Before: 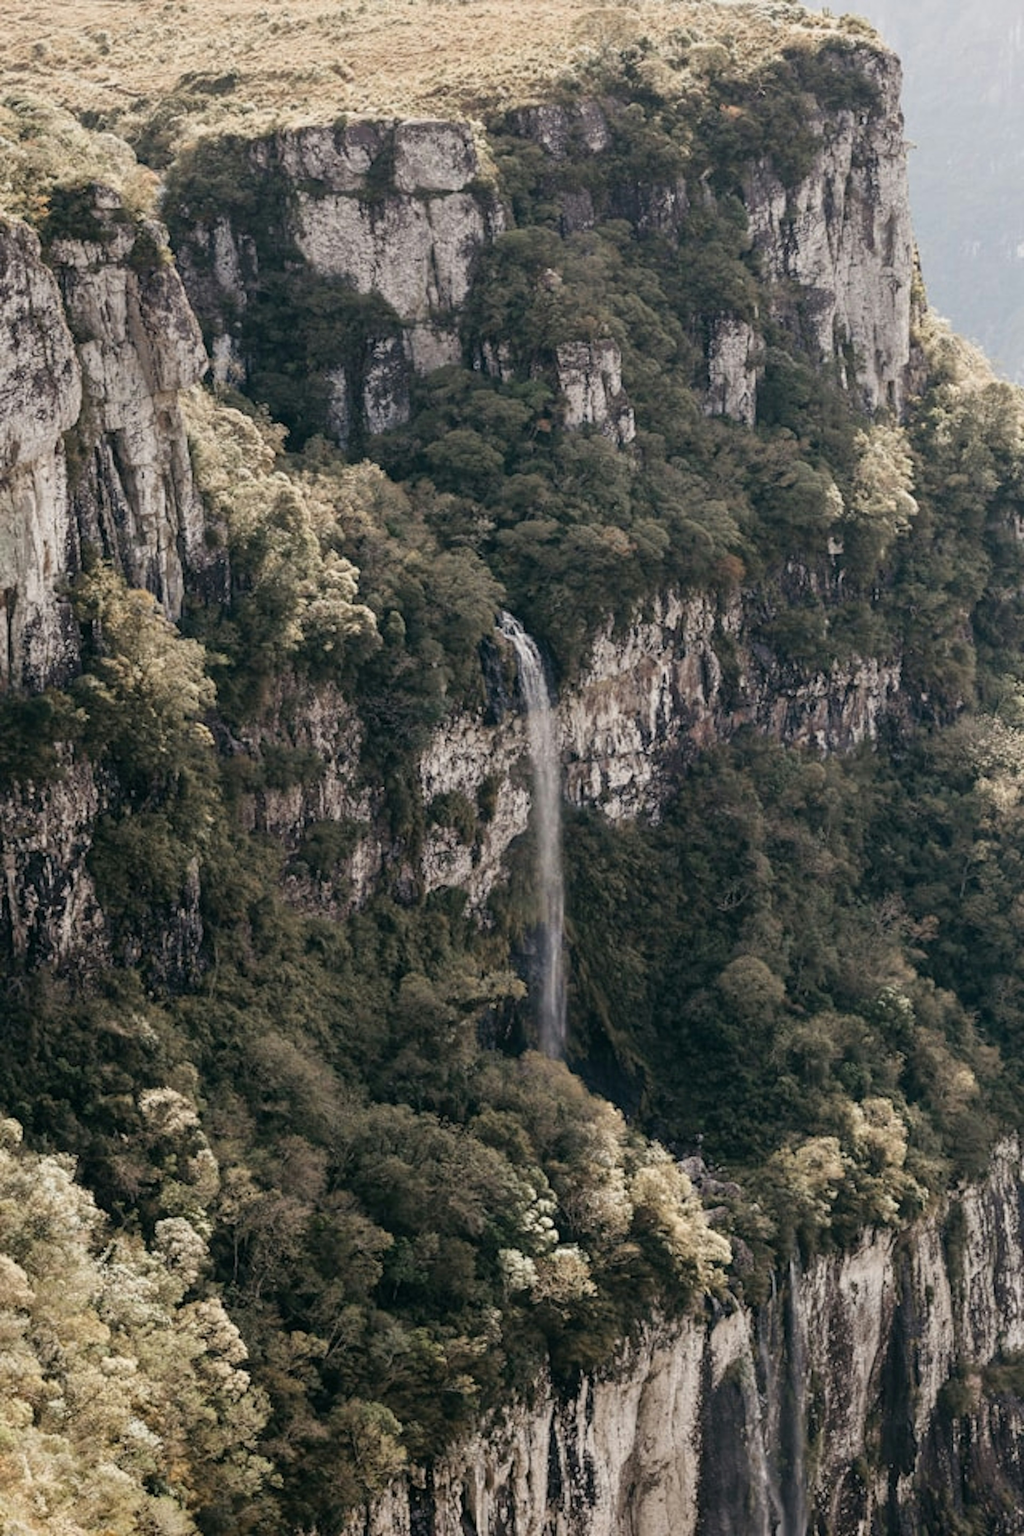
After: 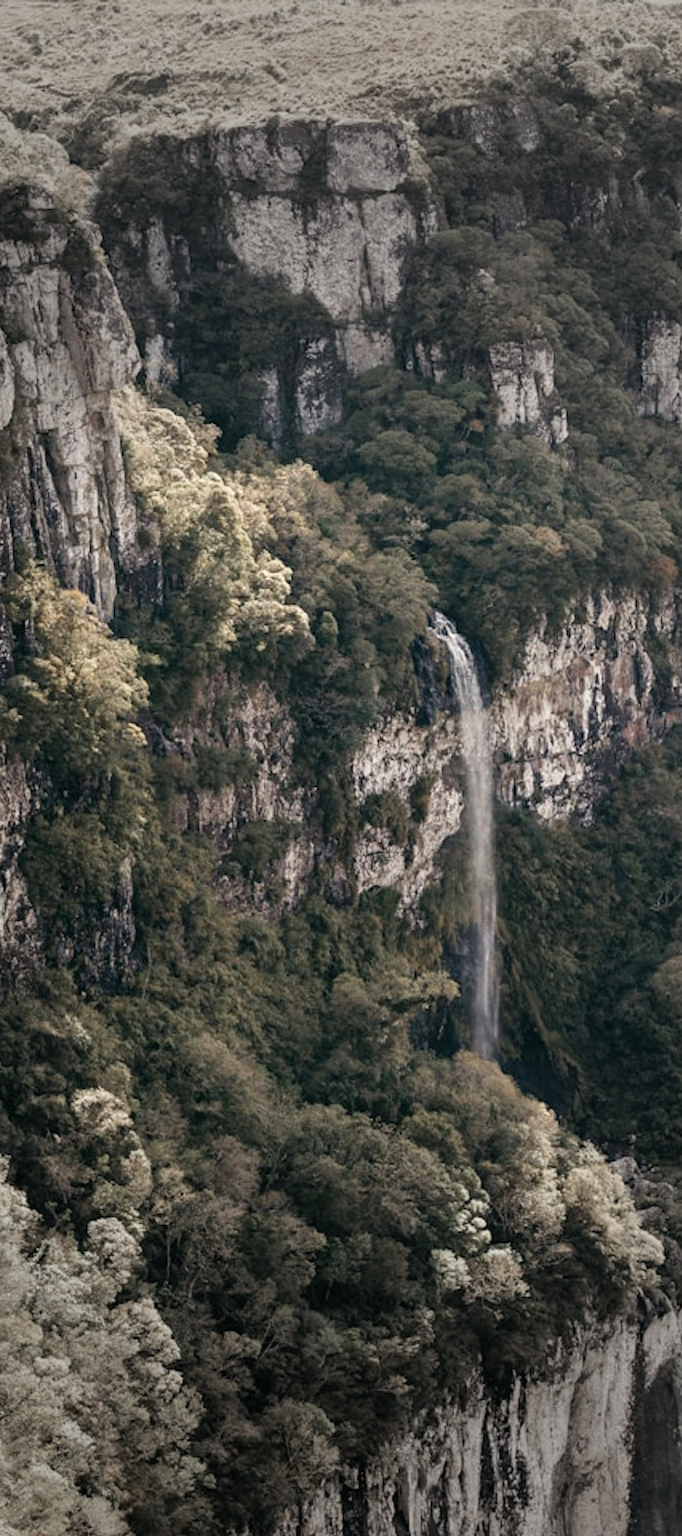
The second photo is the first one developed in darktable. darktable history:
exposure: exposure 0.29 EV, compensate highlight preservation false
vignetting: fall-off start 40%, fall-off radius 40%
crop and rotate: left 6.617%, right 26.717%
